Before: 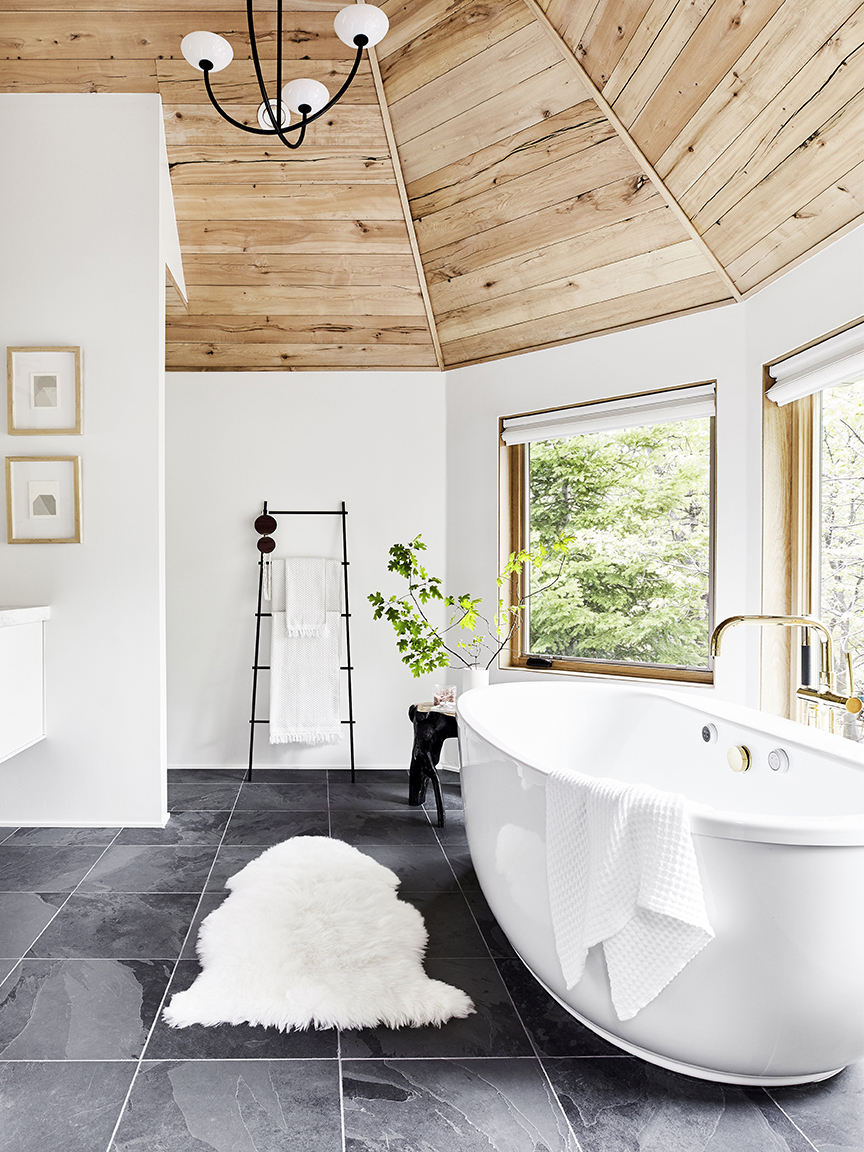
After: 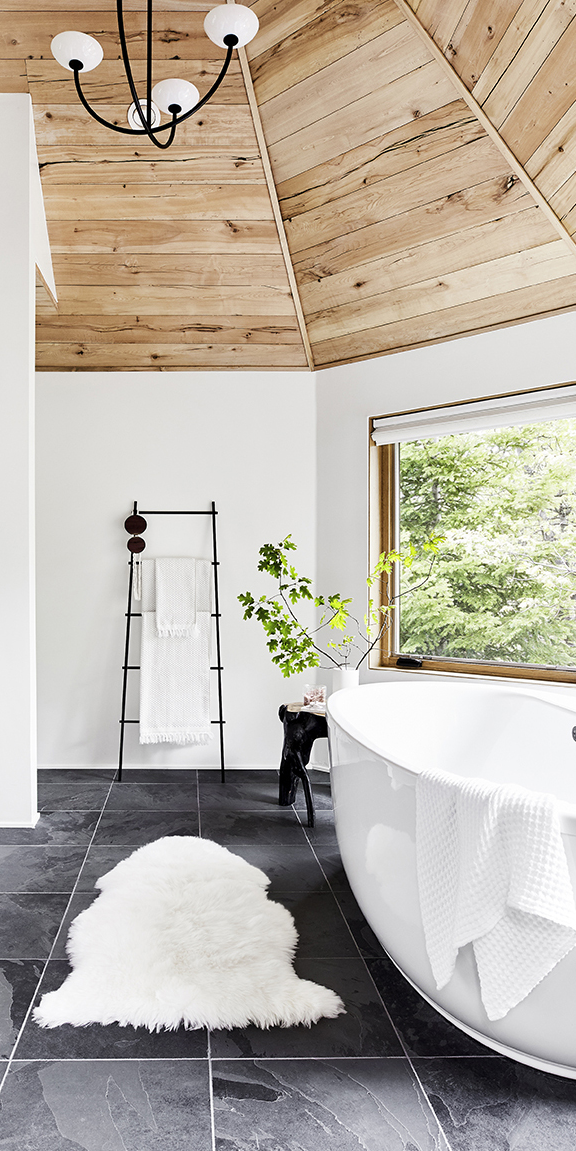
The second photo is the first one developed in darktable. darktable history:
crop and rotate: left 15.096%, right 18.193%
